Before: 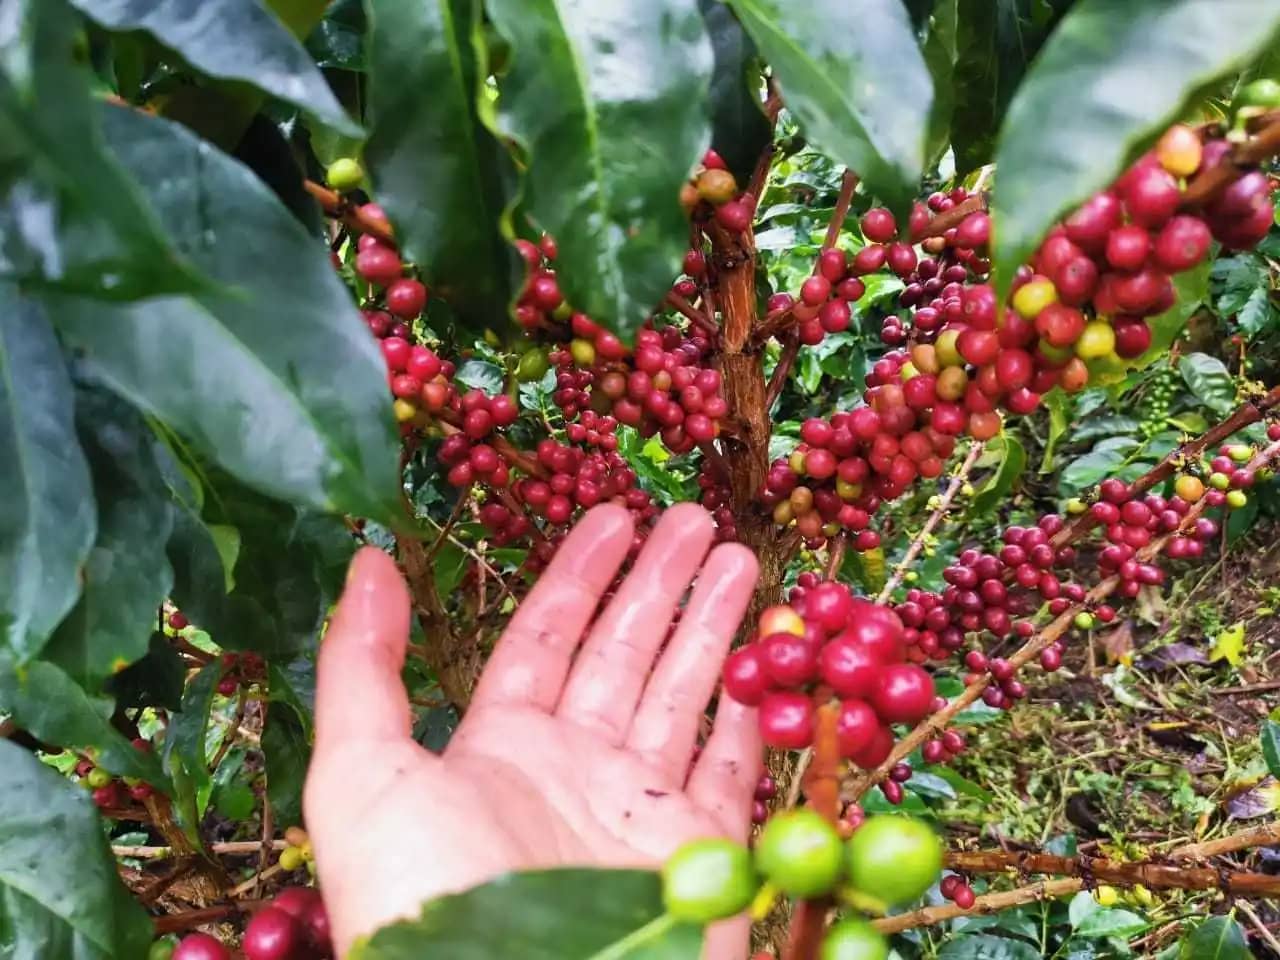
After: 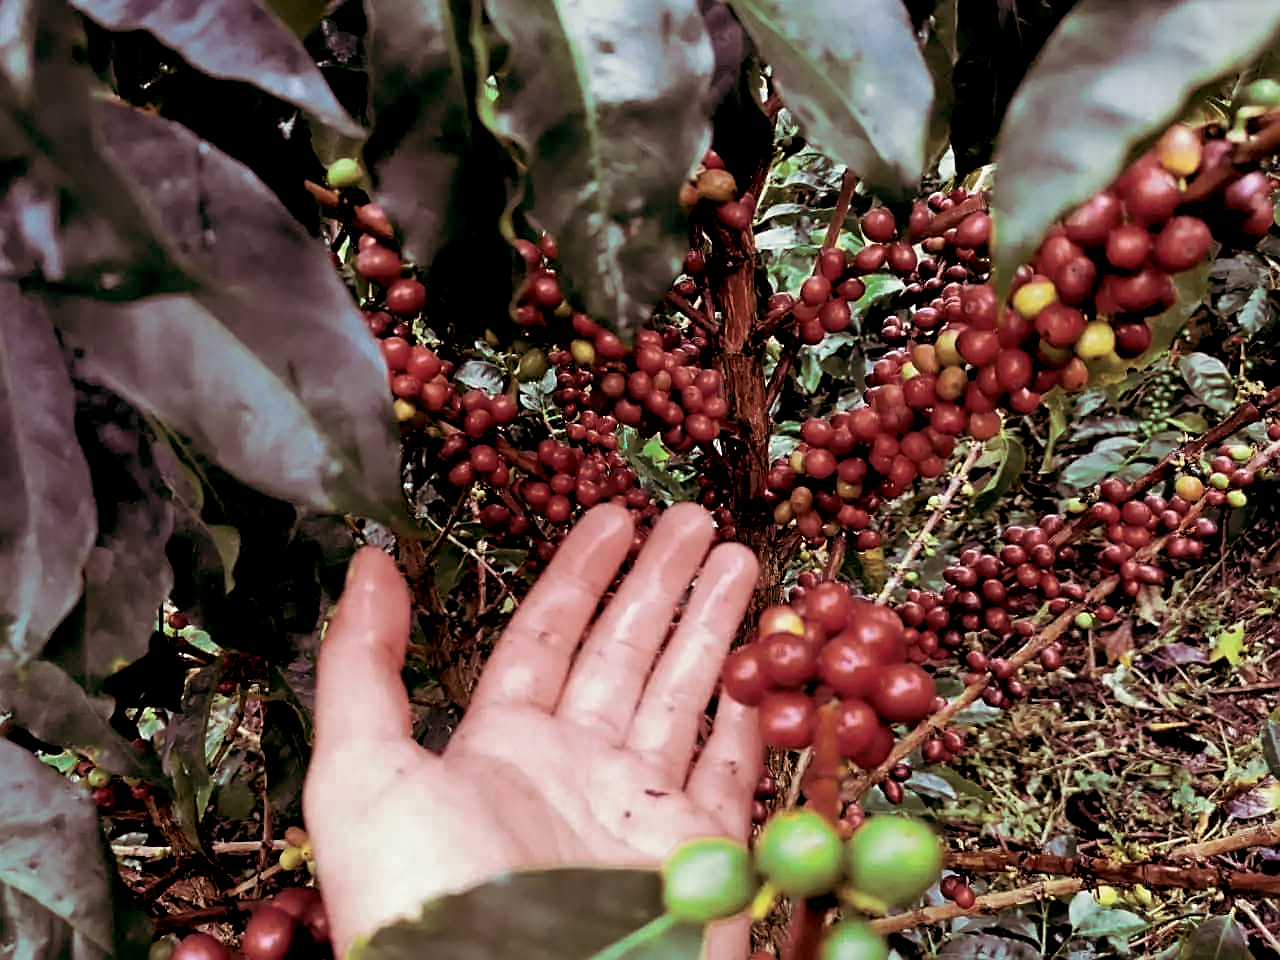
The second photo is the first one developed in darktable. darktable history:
sharpen: on, module defaults
exposure: black level correction 0.029, exposure -0.073 EV, compensate highlight preservation false
color zones: curves: ch0 [(0, 0.5) (0.125, 0.4) (0.25, 0.5) (0.375, 0.4) (0.5, 0.4) (0.625, 0.35) (0.75, 0.35) (0.875, 0.5)]; ch1 [(0, 0.35) (0.125, 0.45) (0.25, 0.35) (0.375, 0.35) (0.5, 0.35) (0.625, 0.35) (0.75, 0.45) (0.875, 0.35)]; ch2 [(0, 0.6) (0.125, 0.5) (0.25, 0.5) (0.375, 0.6) (0.5, 0.6) (0.625, 0.5) (0.75, 0.5) (0.875, 0.5)]
split-toning: on, module defaults
